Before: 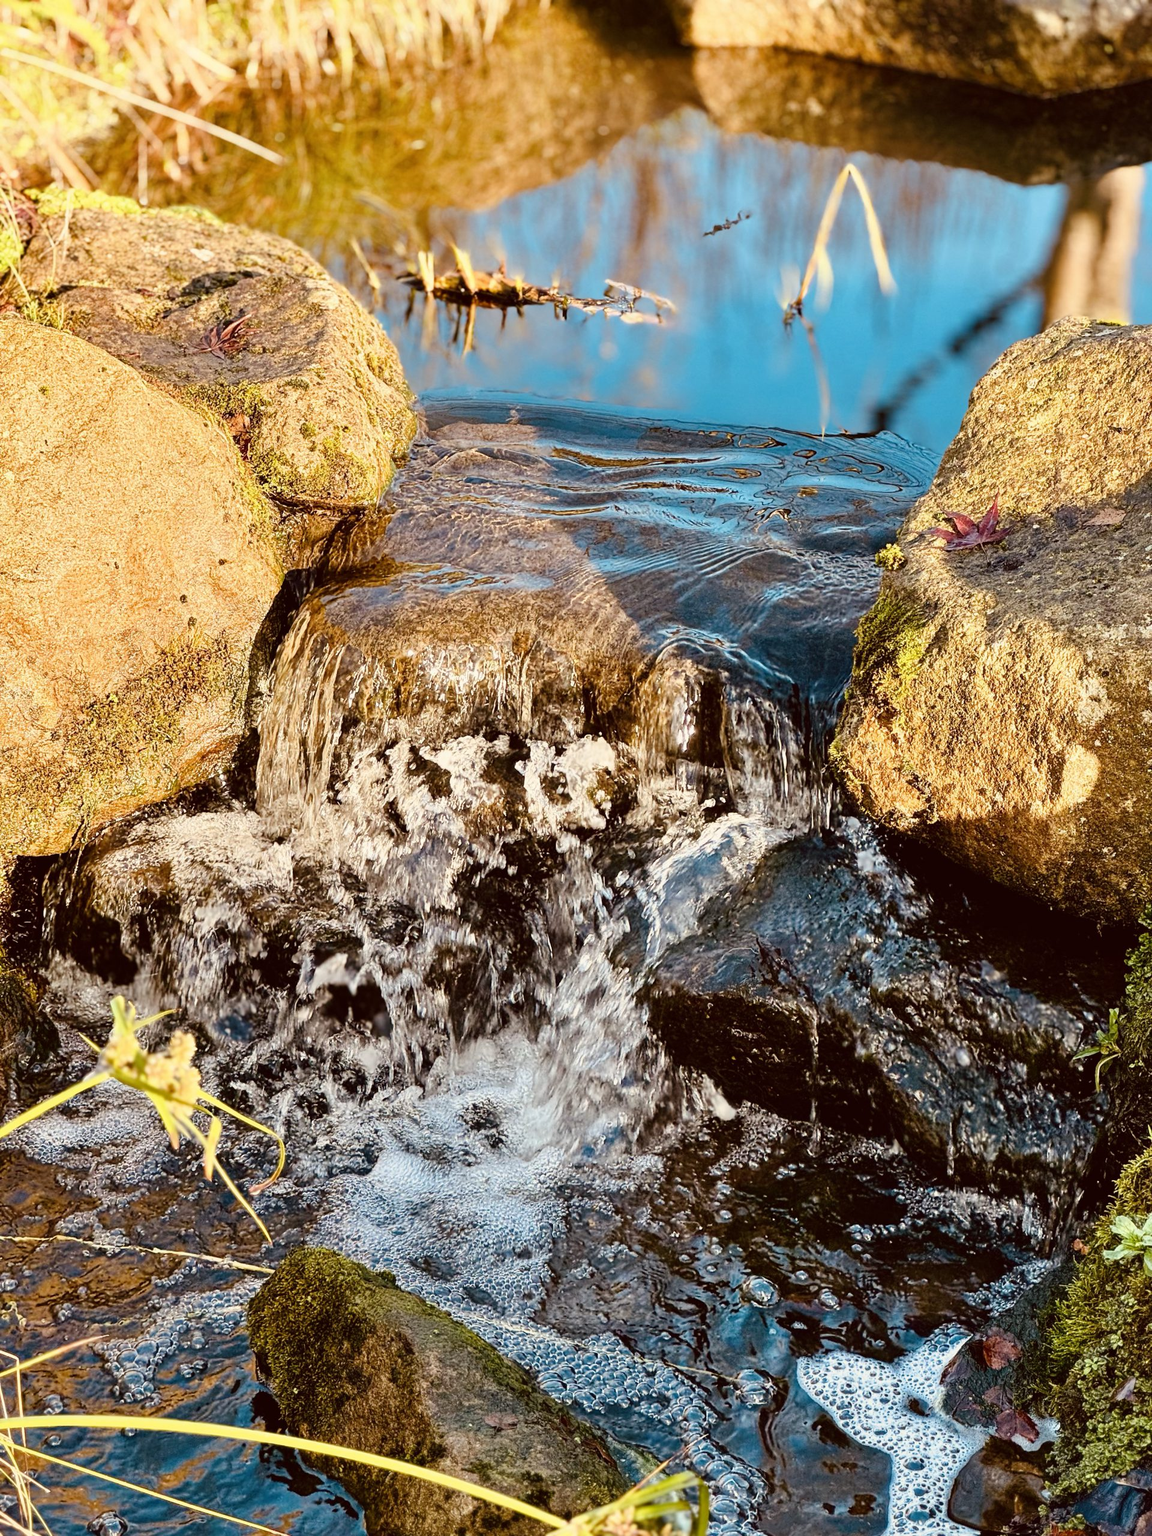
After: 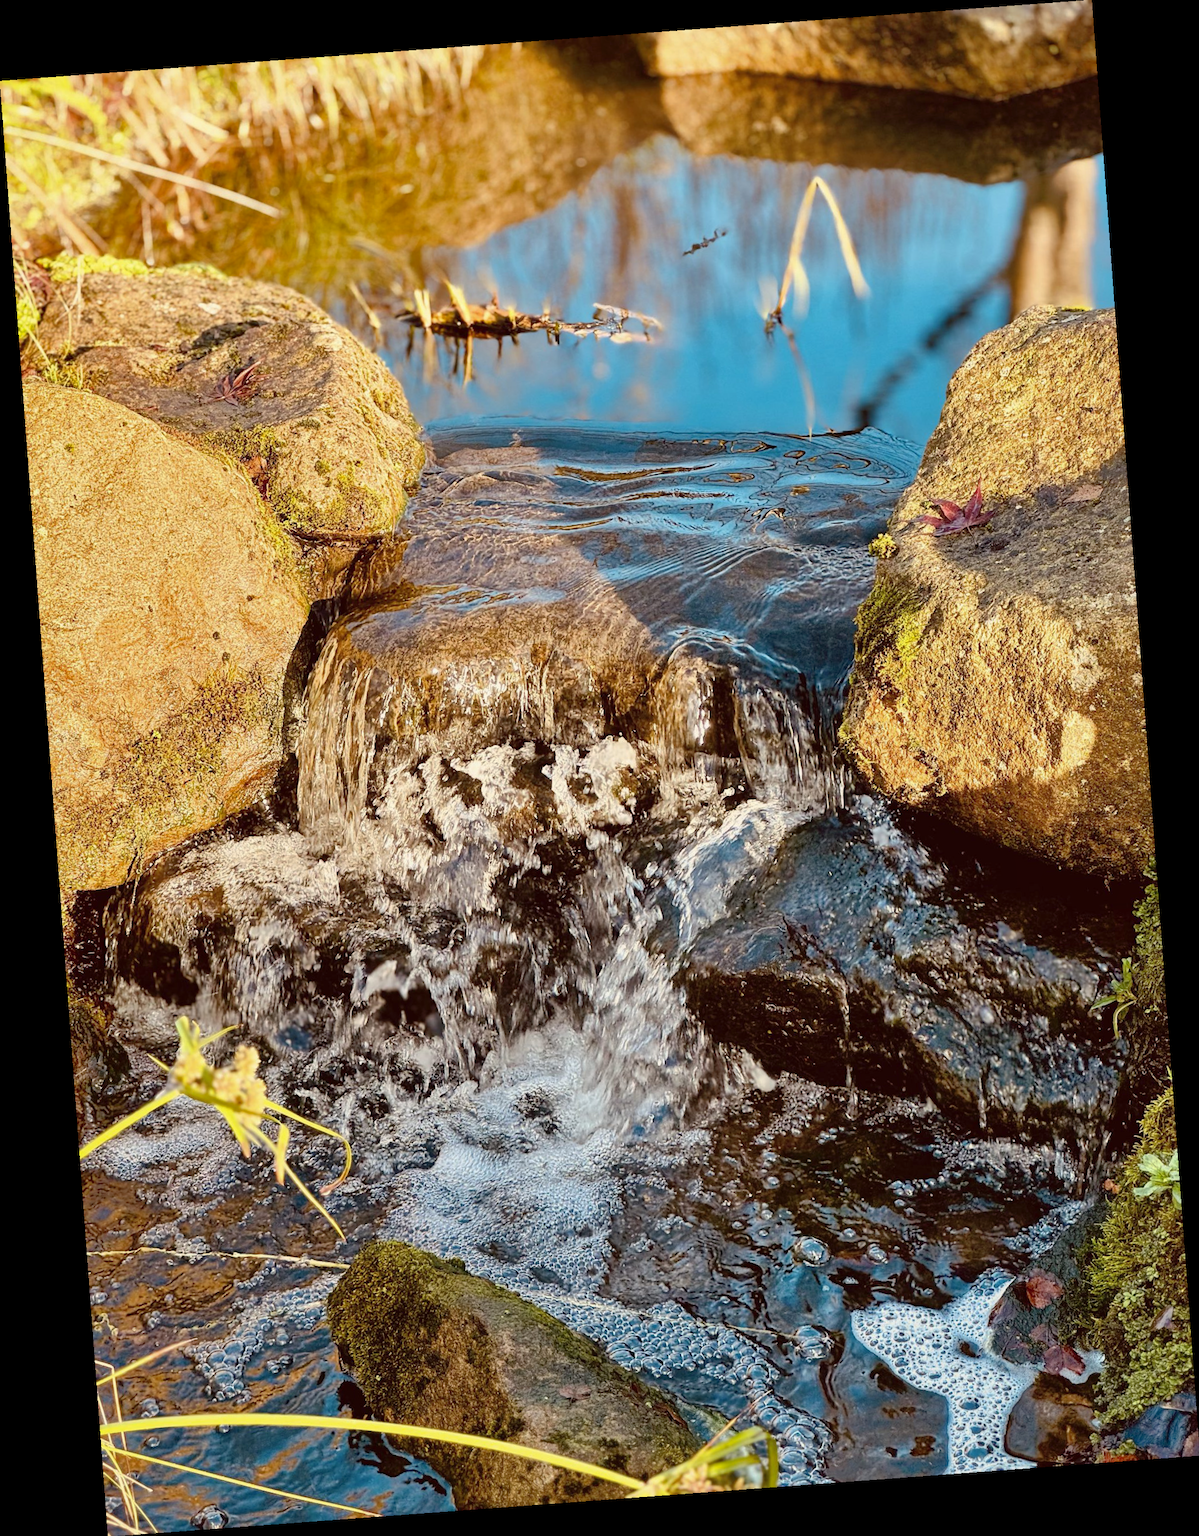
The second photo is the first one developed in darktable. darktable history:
rotate and perspective: rotation -4.25°, automatic cropping off
shadows and highlights: on, module defaults
